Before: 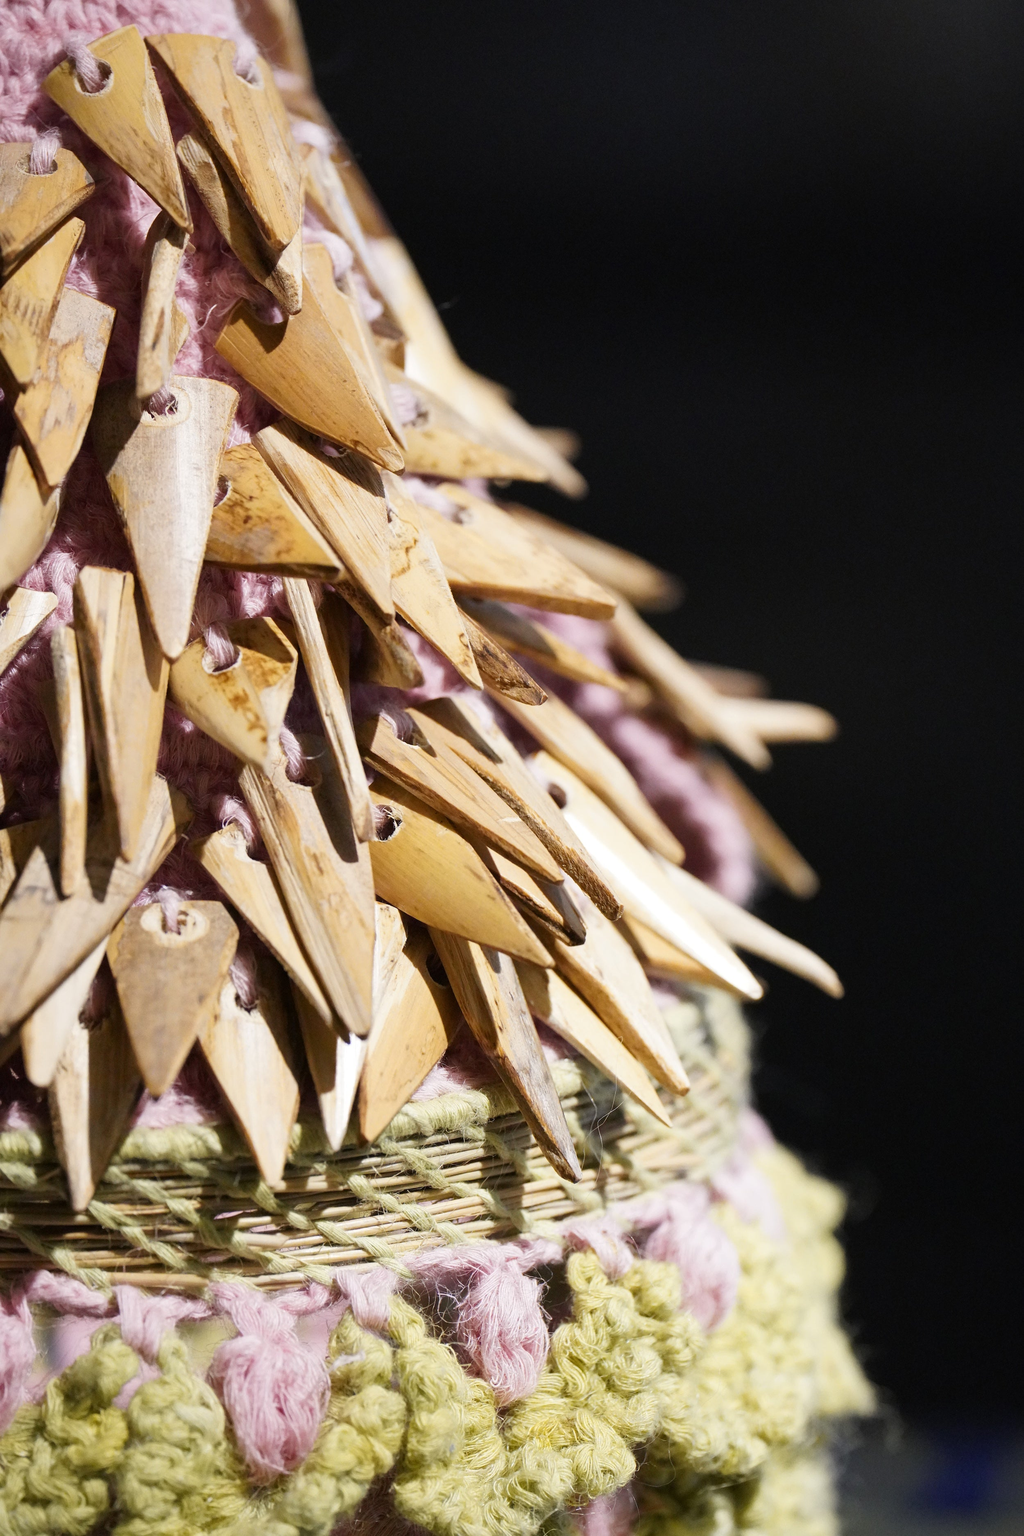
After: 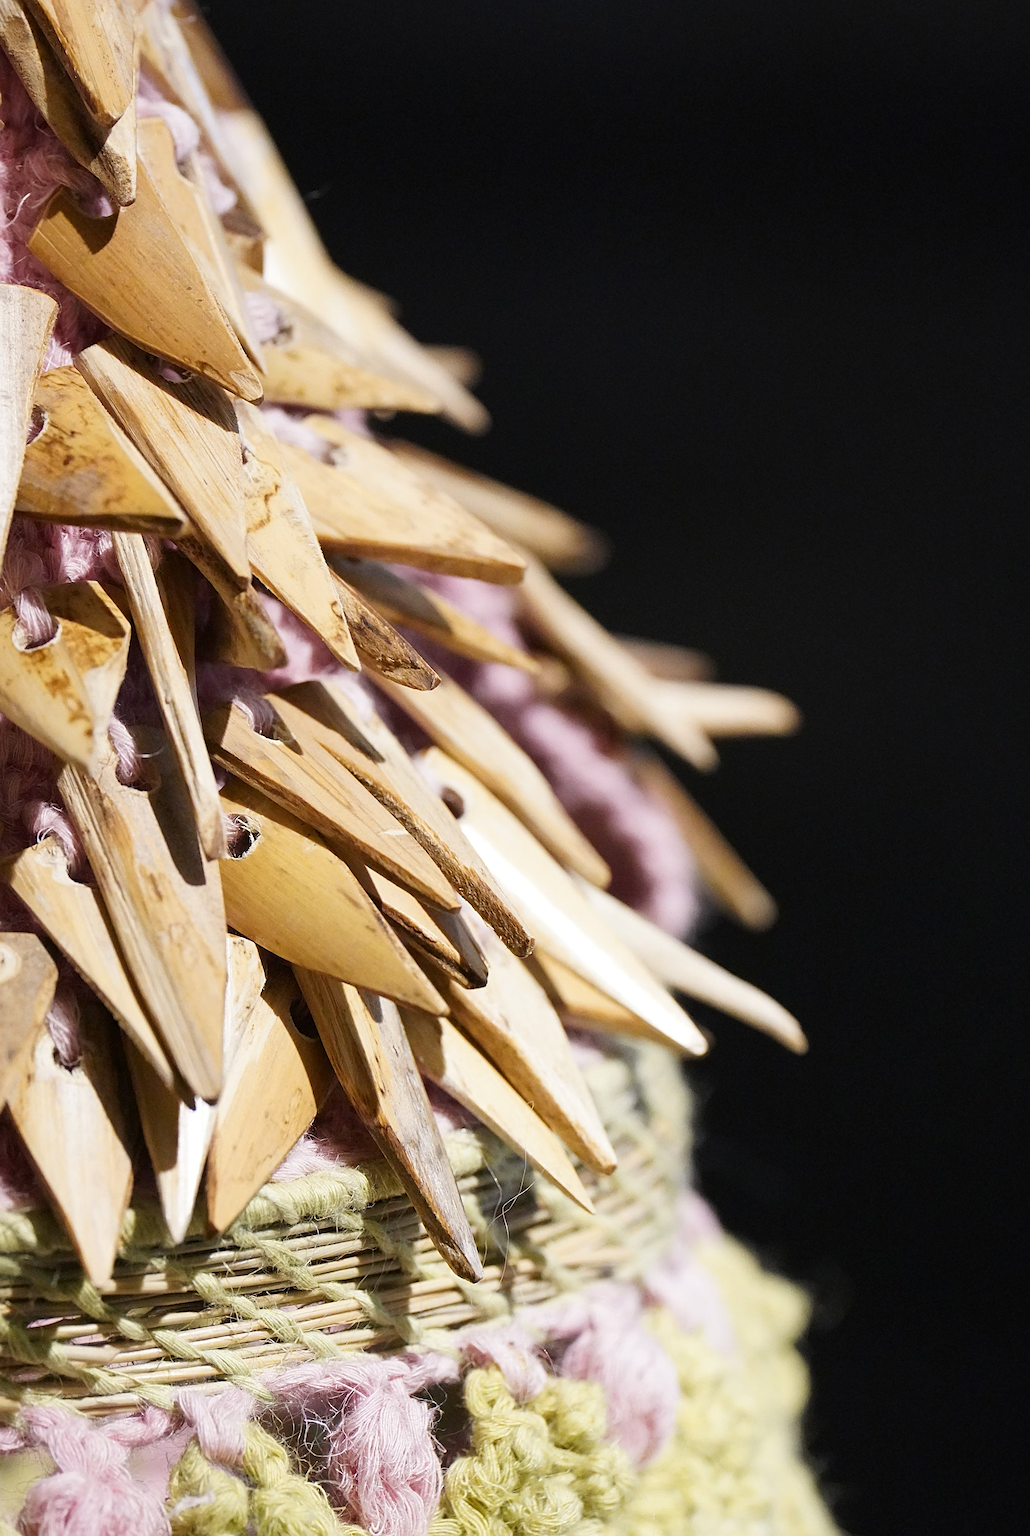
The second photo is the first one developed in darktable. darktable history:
sharpen: on, module defaults
crop: left 18.834%, top 9.704%, right 0.001%, bottom 9.648%
